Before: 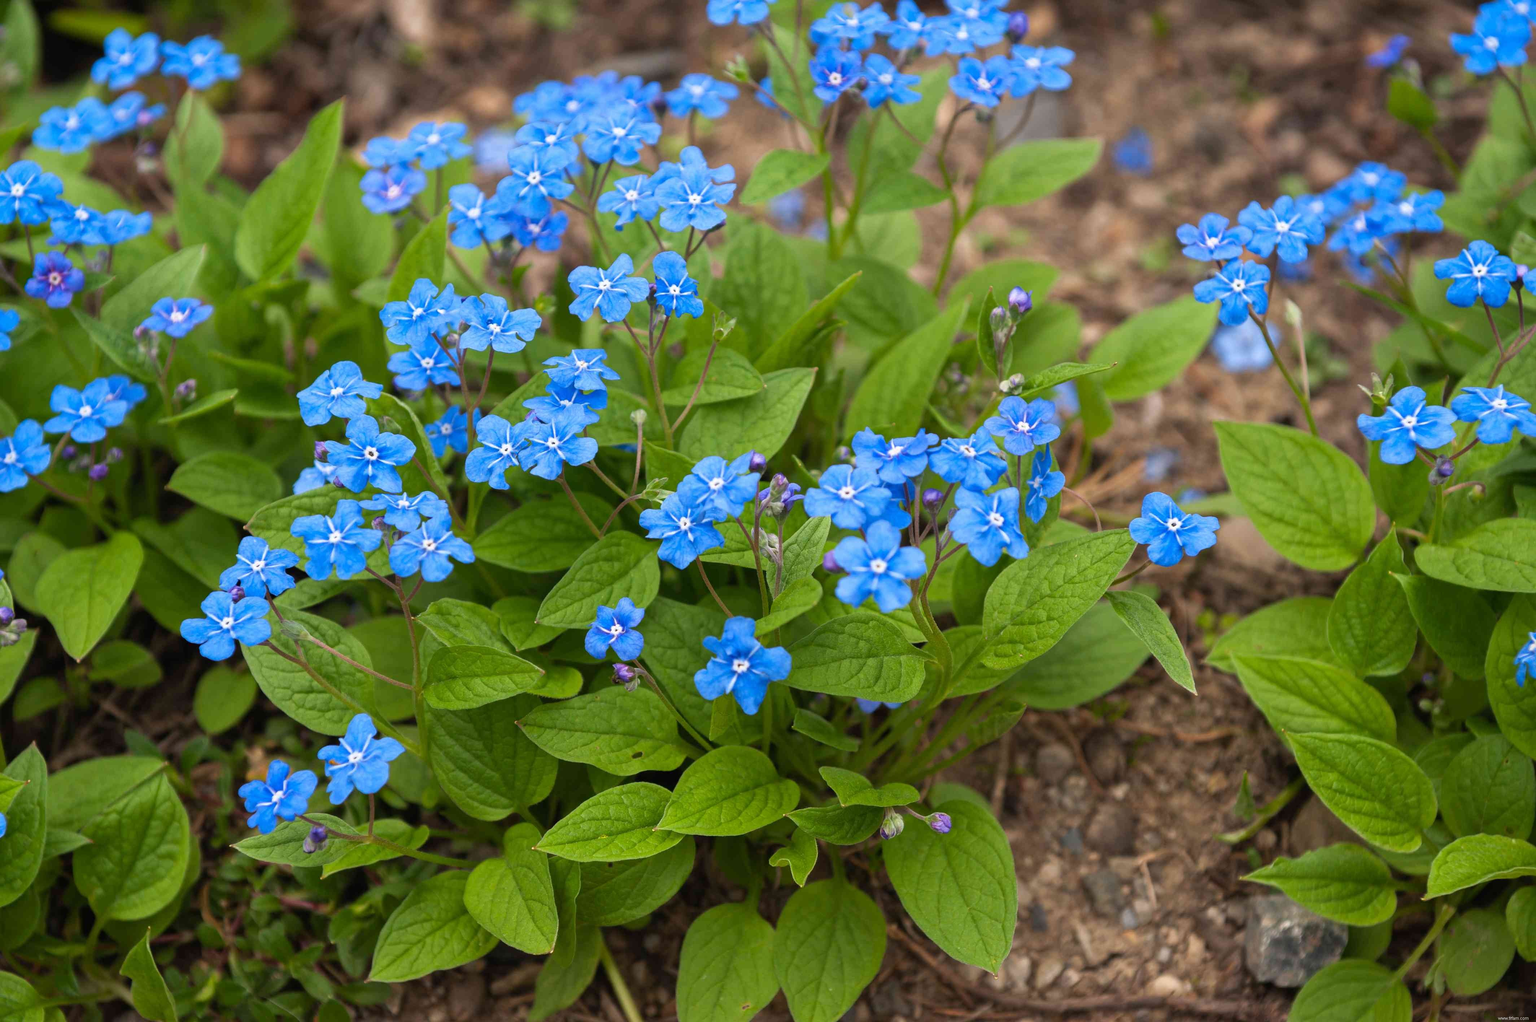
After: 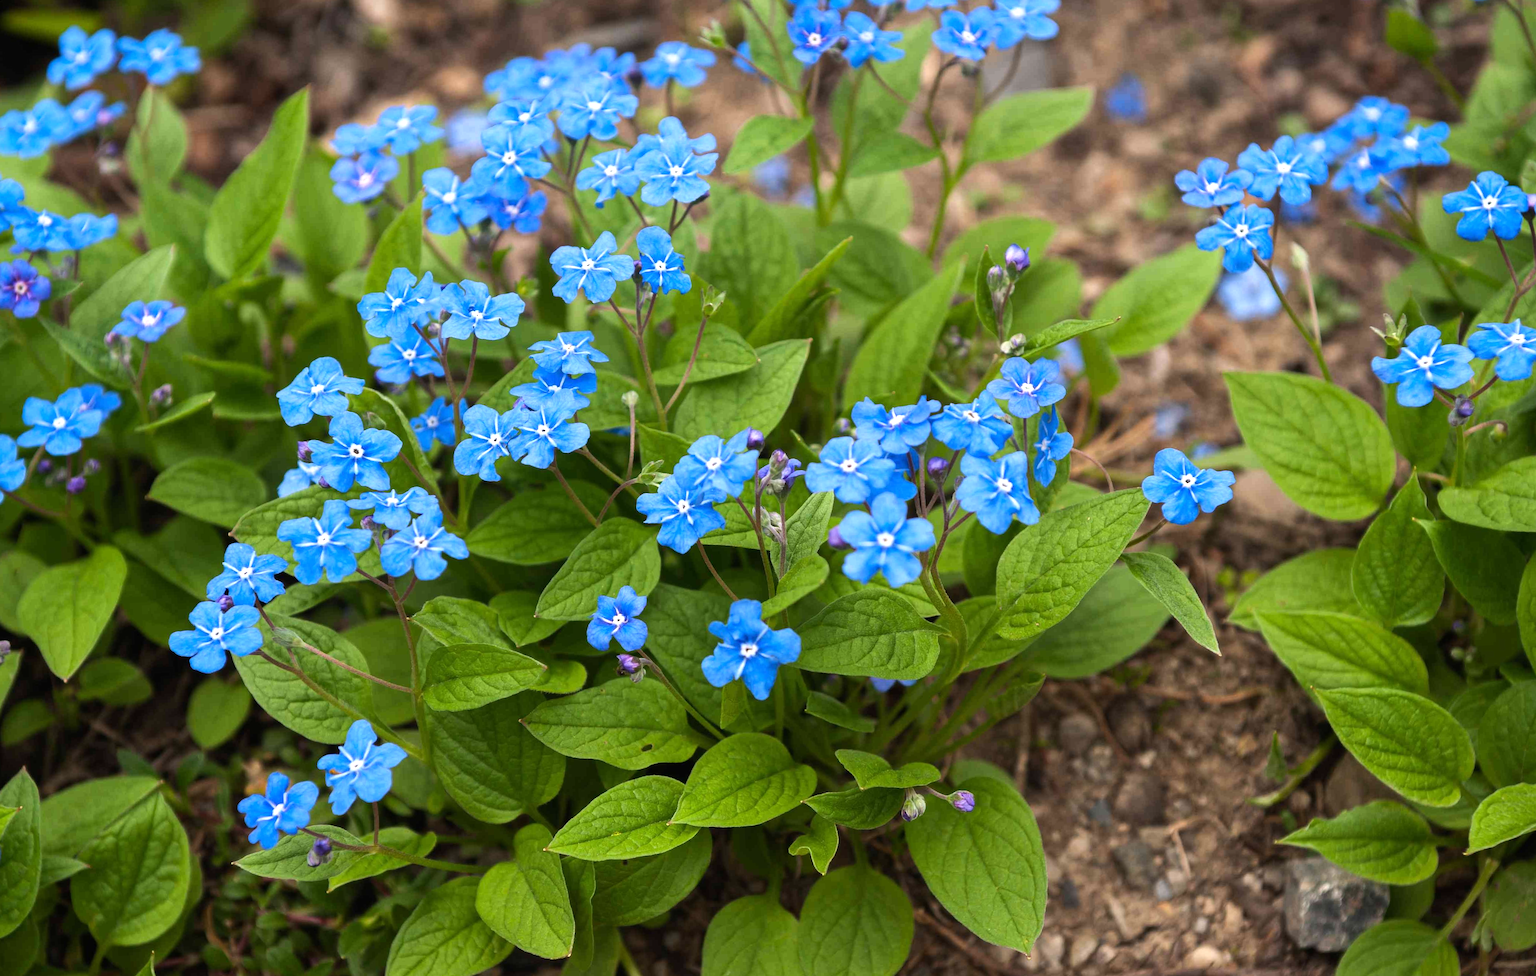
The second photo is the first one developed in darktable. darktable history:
rotate and perspective: rotation -3°, crop left 0.031, crop right 0.968, crop top 0.07, crop bottom 0.93
tone equalizer: -8 EV -0.417 EV, -7 EV -0.389 EV, -6 EV -0.333 EV, -5 EV -0.222 EV, -3 EV 0.222 EV, -2 EV 0.333 EV, -1 EV 0.389 EV, +0 EV 0.417 EV, edges refinement/feathering 500, mask exposure compensation -1.57 EV, preserve details no
